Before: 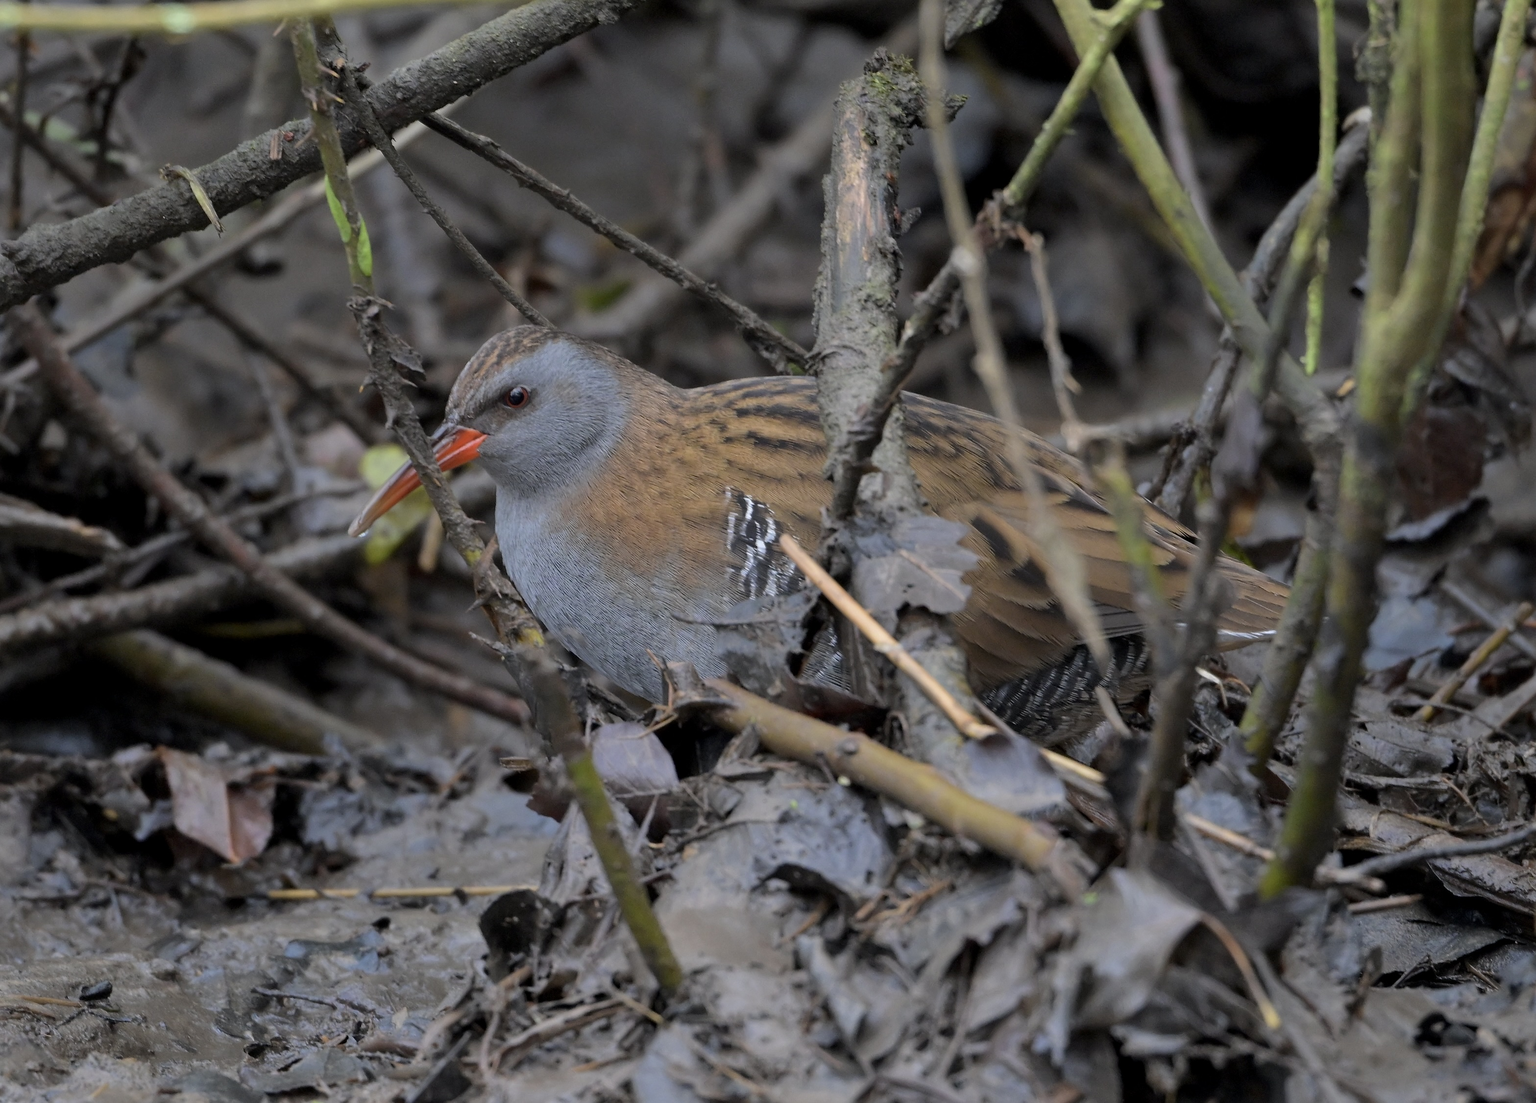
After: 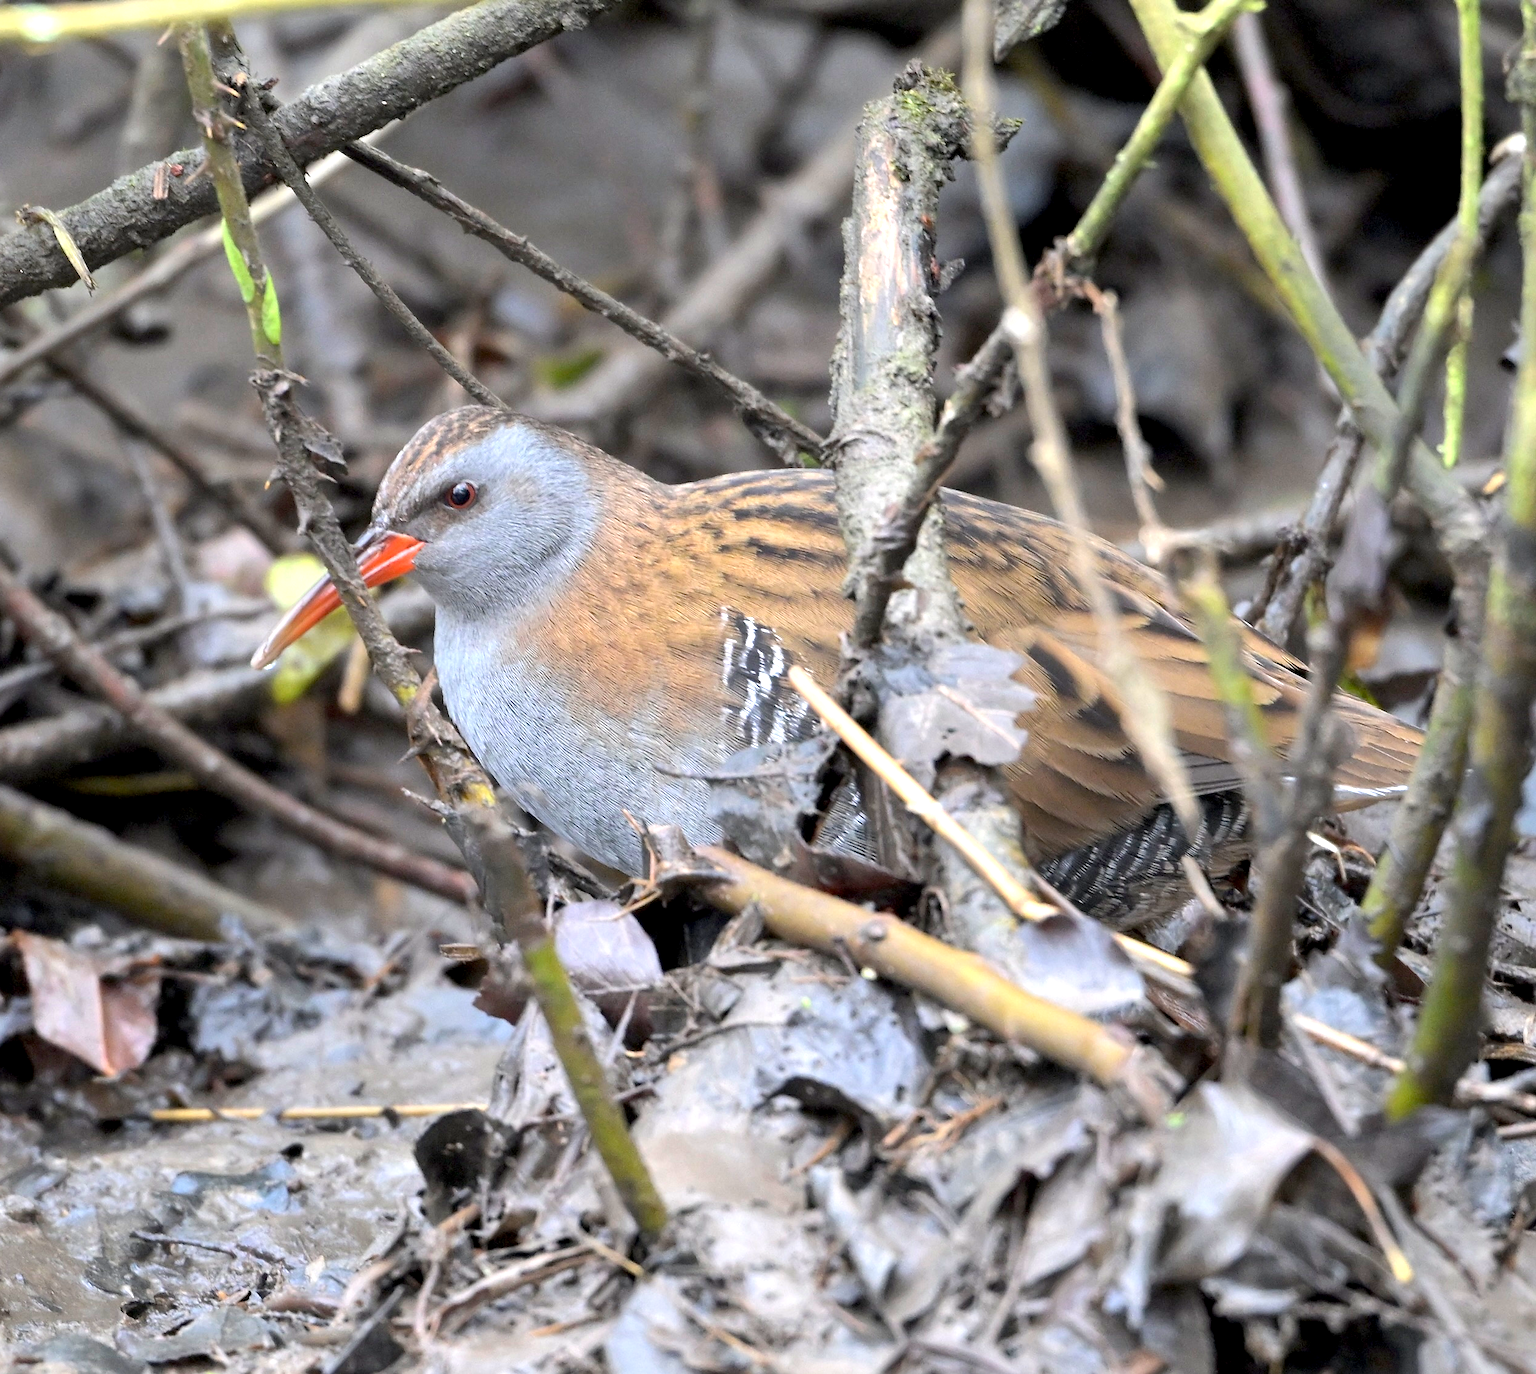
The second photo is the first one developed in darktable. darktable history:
crop and rotate: left 9.596%, right 10.144%
exposure: black level correction 0.001, exposure 1.83 EV, compensate exposure bias true, compensate highlight preservation false
